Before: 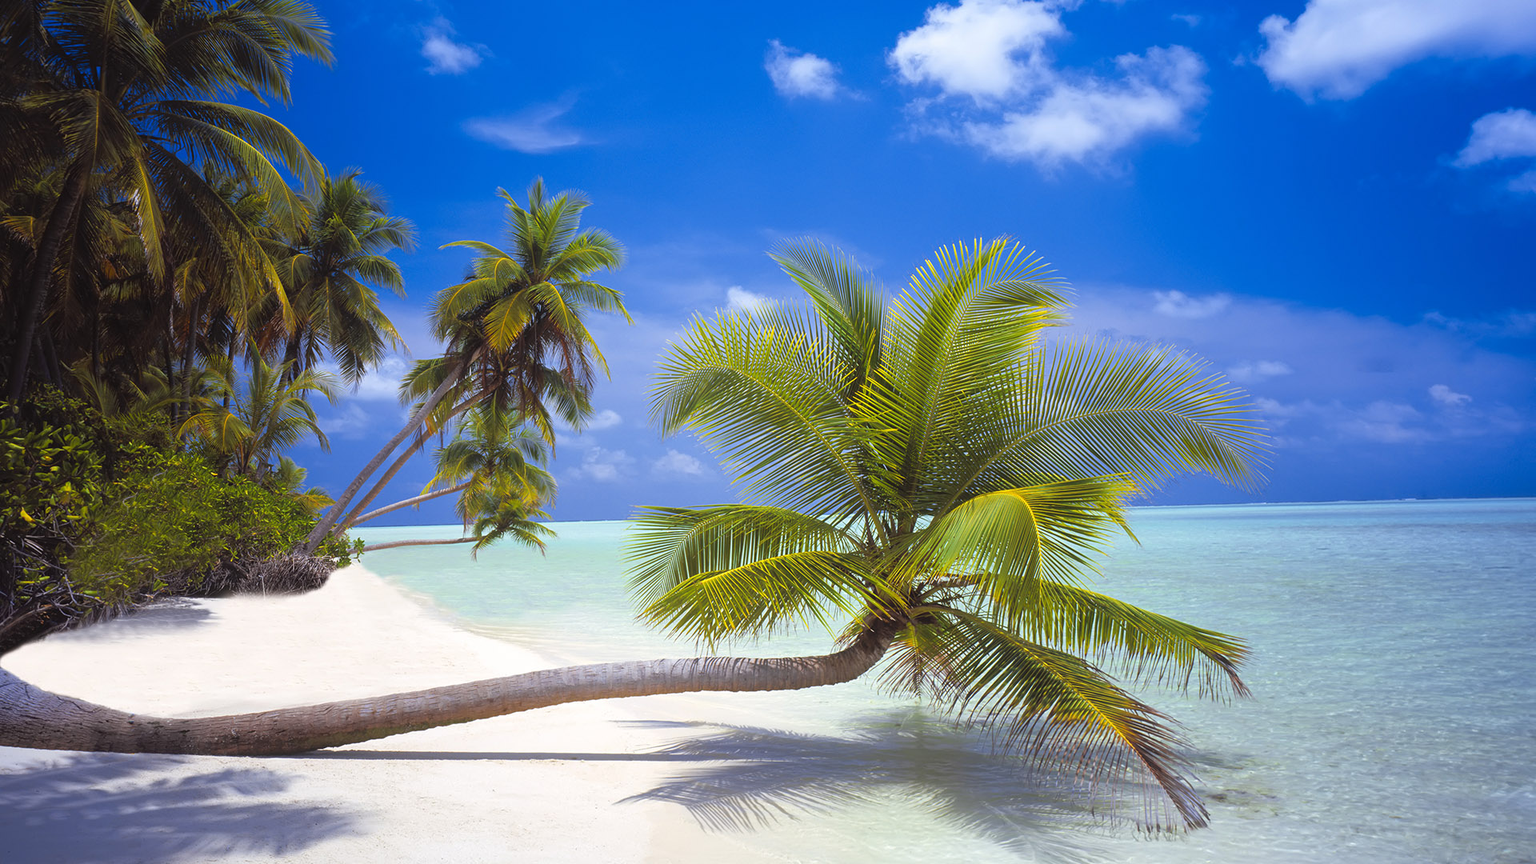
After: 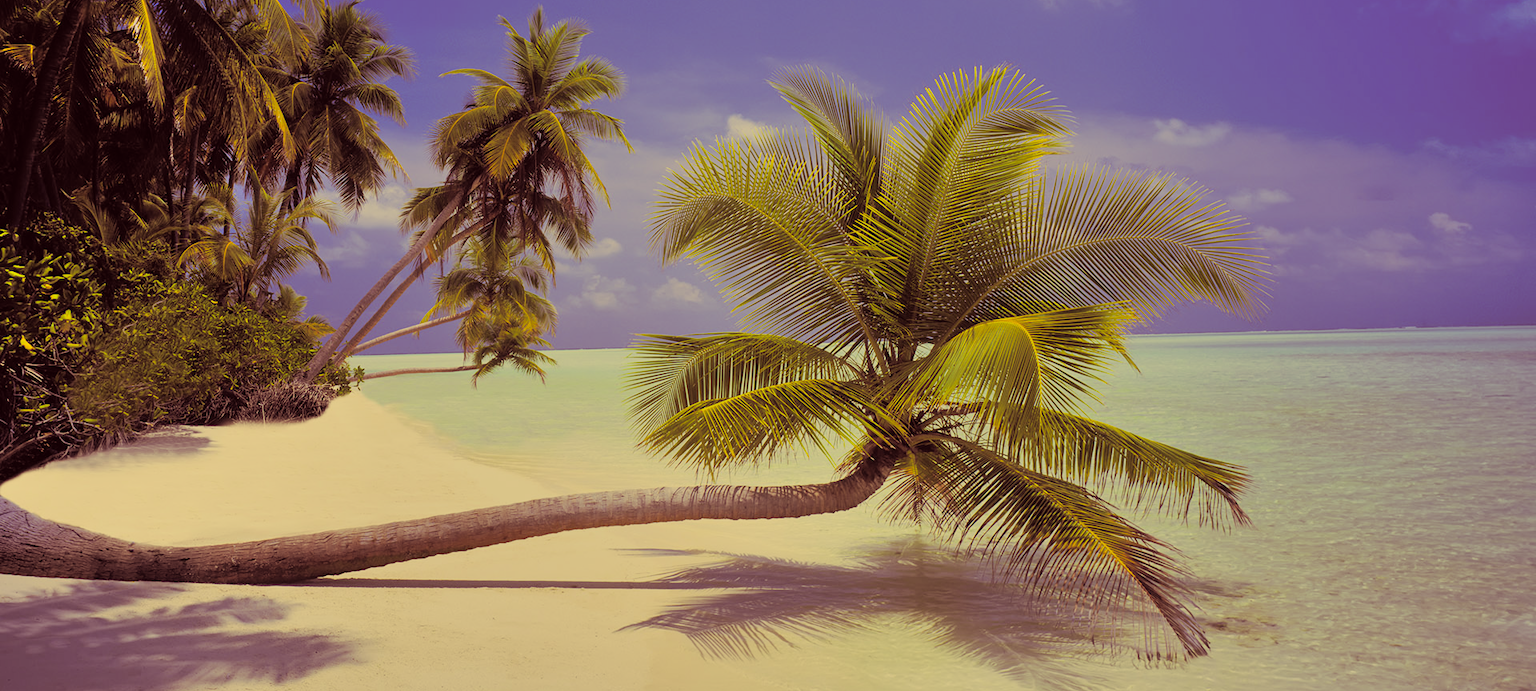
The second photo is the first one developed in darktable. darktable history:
color correction: highlights a* -0.482, highlights b* 40, shadows a* 9.8, shadows b* -0.161
crop and rotate: top 19.998%
shadows and highlights: low approximation 0.01, soften with gaussian
filmic rgb: black relative exposure -9.22 EV, white relative exposure 6.77 EV, hardness 3.07, contrast 1.05
split-toning: highlights › hue 298.8°, highlights › saturation 0.73, compress 41.76%
